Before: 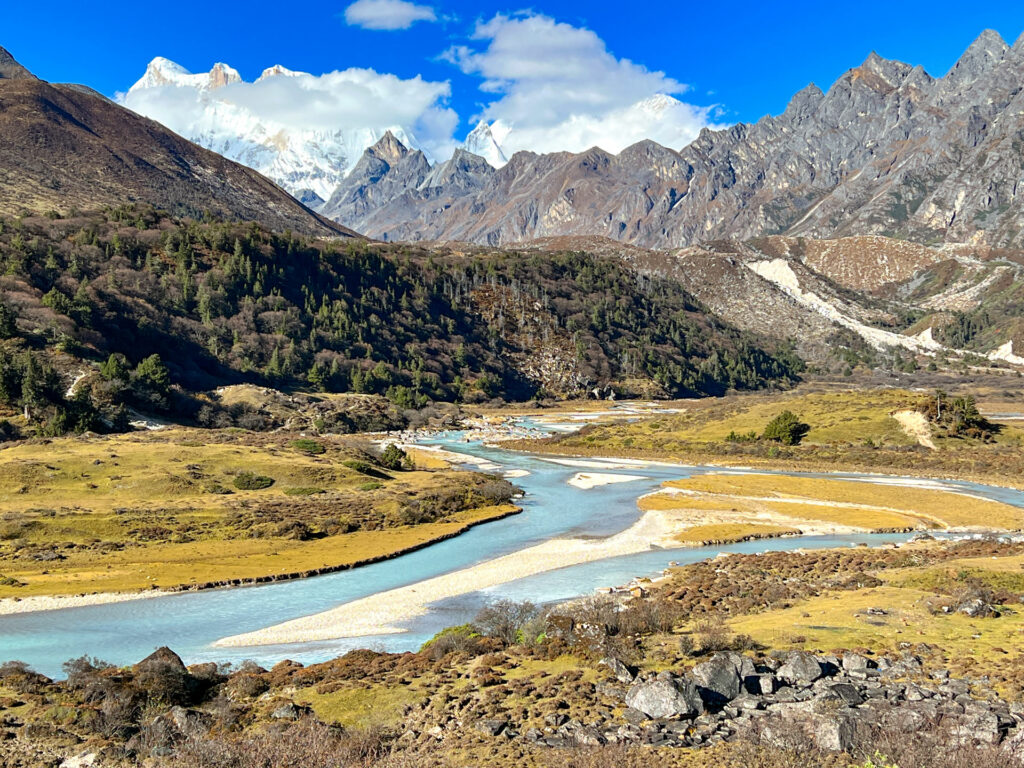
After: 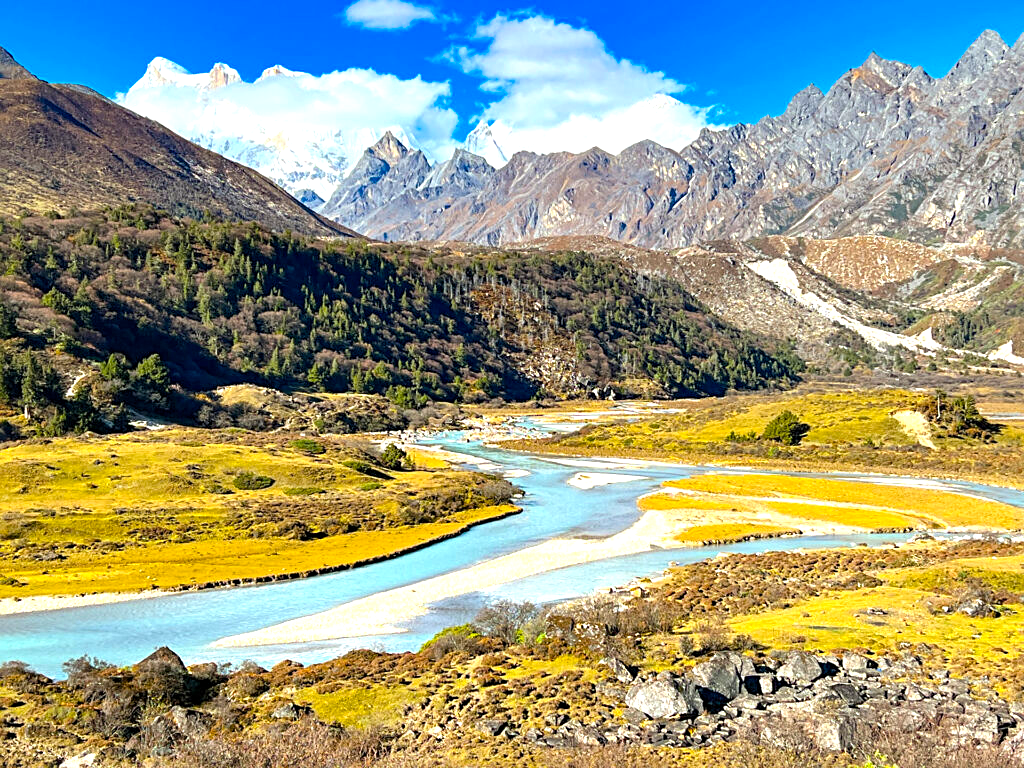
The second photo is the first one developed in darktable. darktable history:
color balance rgb: perceptual saturation grading › global saturation 25%, global vibrance 20%
exposure: exposure 0.556 EV, compensate highlight preservation false
sharpen: radius 2.529, amount 0.323
